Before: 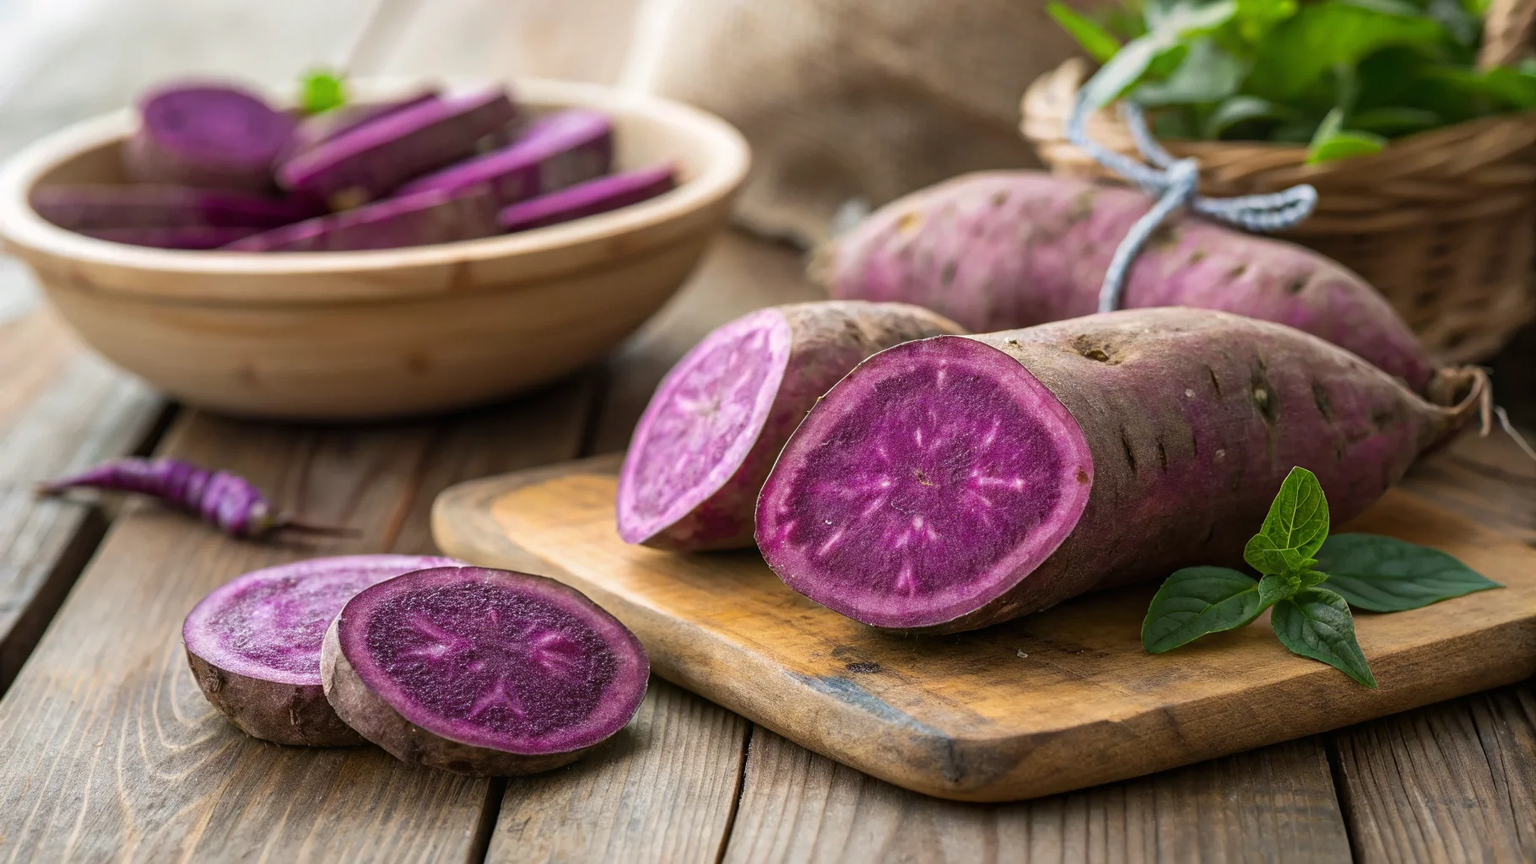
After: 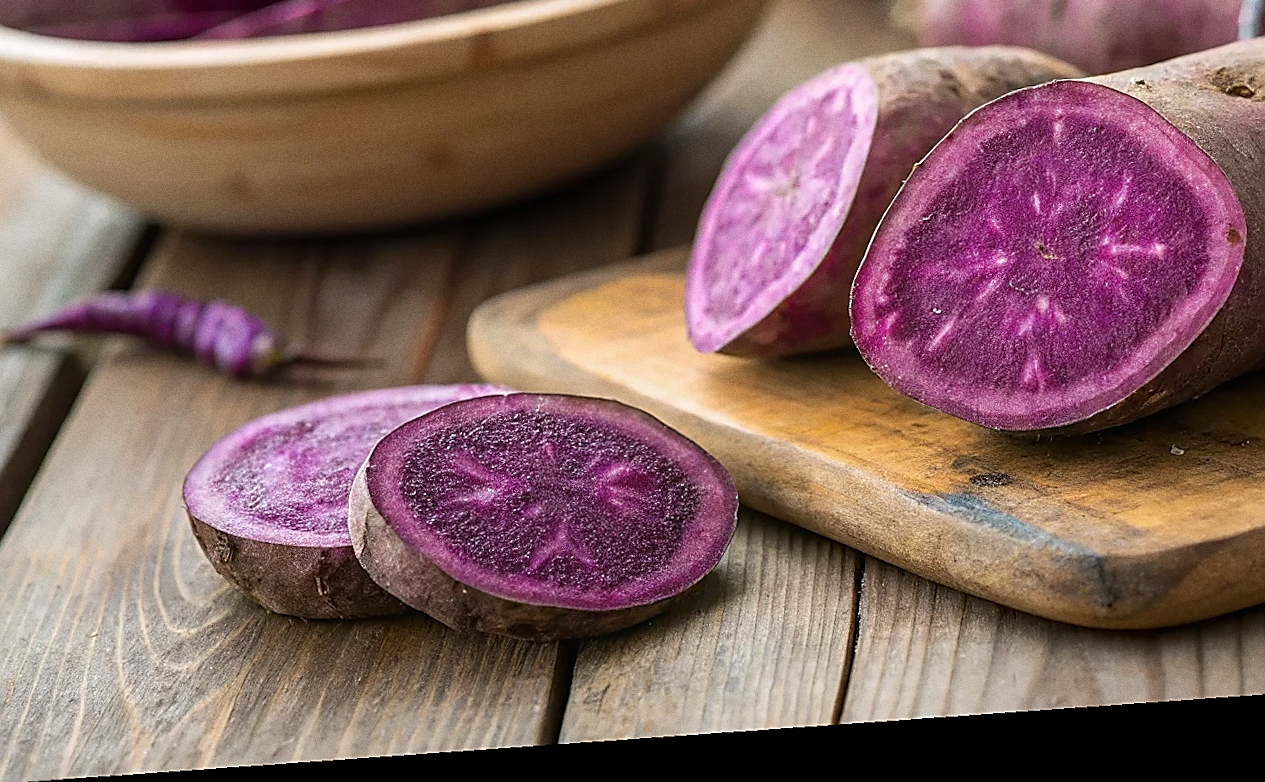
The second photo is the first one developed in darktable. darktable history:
rotate and perspective: rotation -4.86°, automatic cropping off
base curve: curves: ch0 [(0, 0) (0.989, 0.992)], preserve colors none
crop and rotate: angle -0.82°, left 3.85%, top 31.828%, right 27.992%
grain: on, module defaults
sharpen: radius 1.4, amount 1.25, threshold 0.7
